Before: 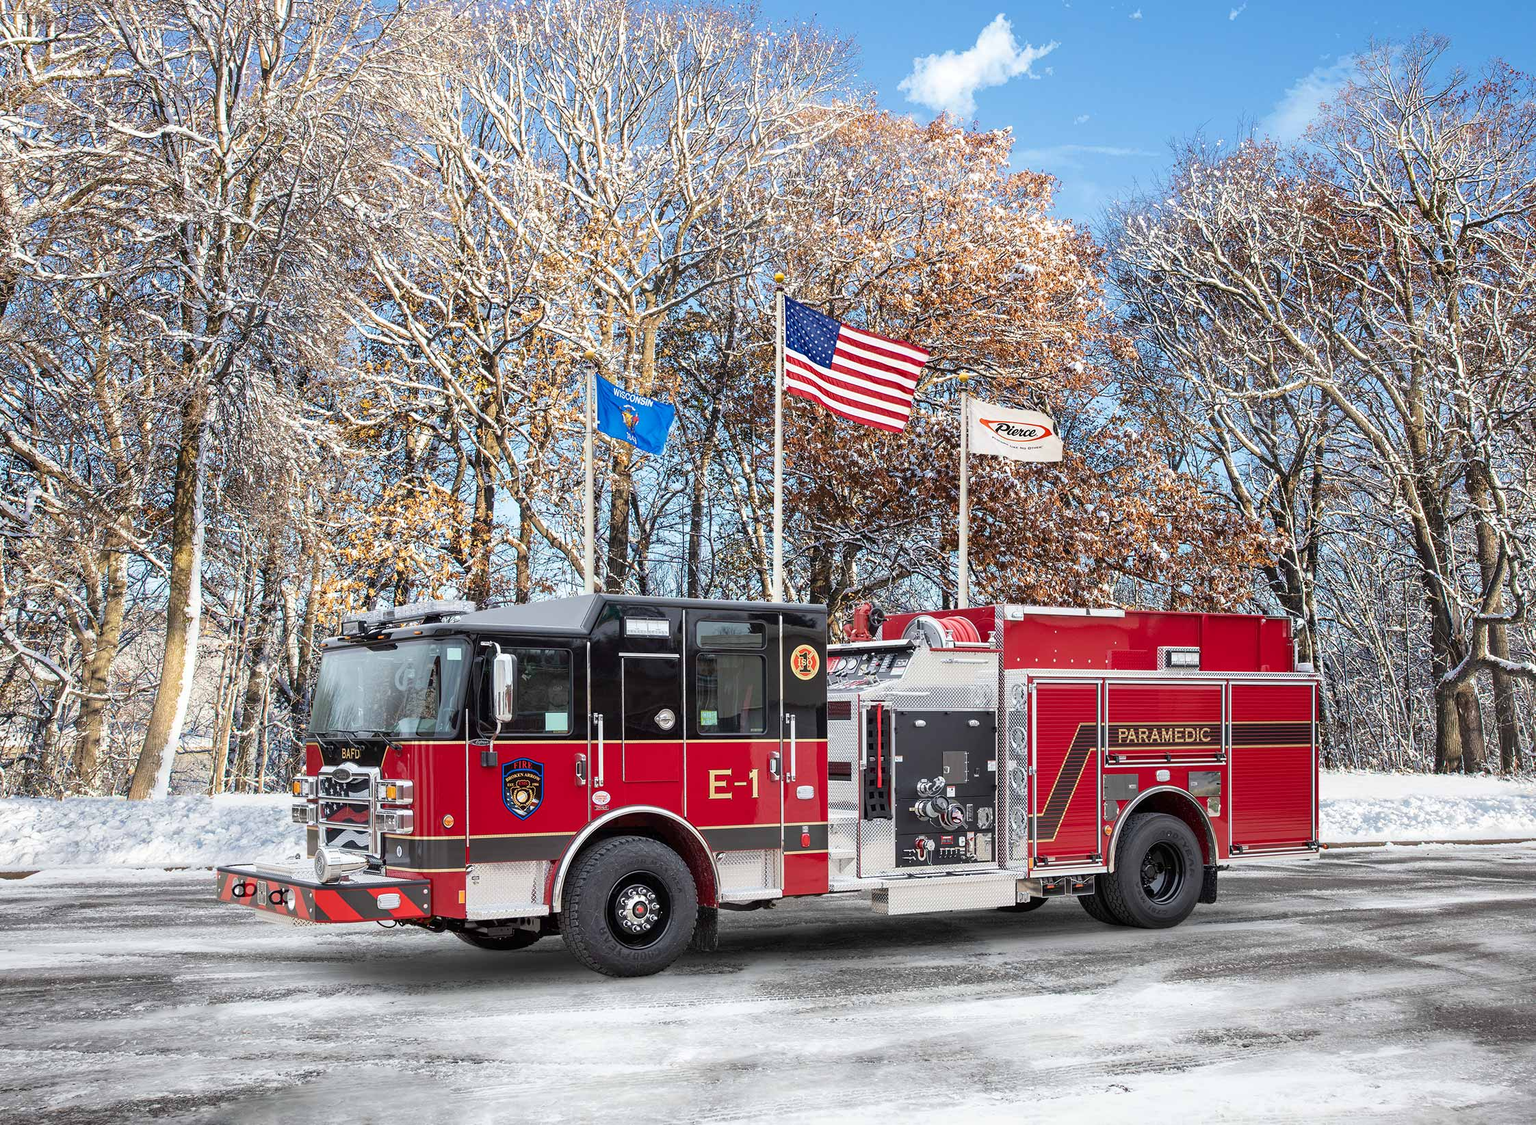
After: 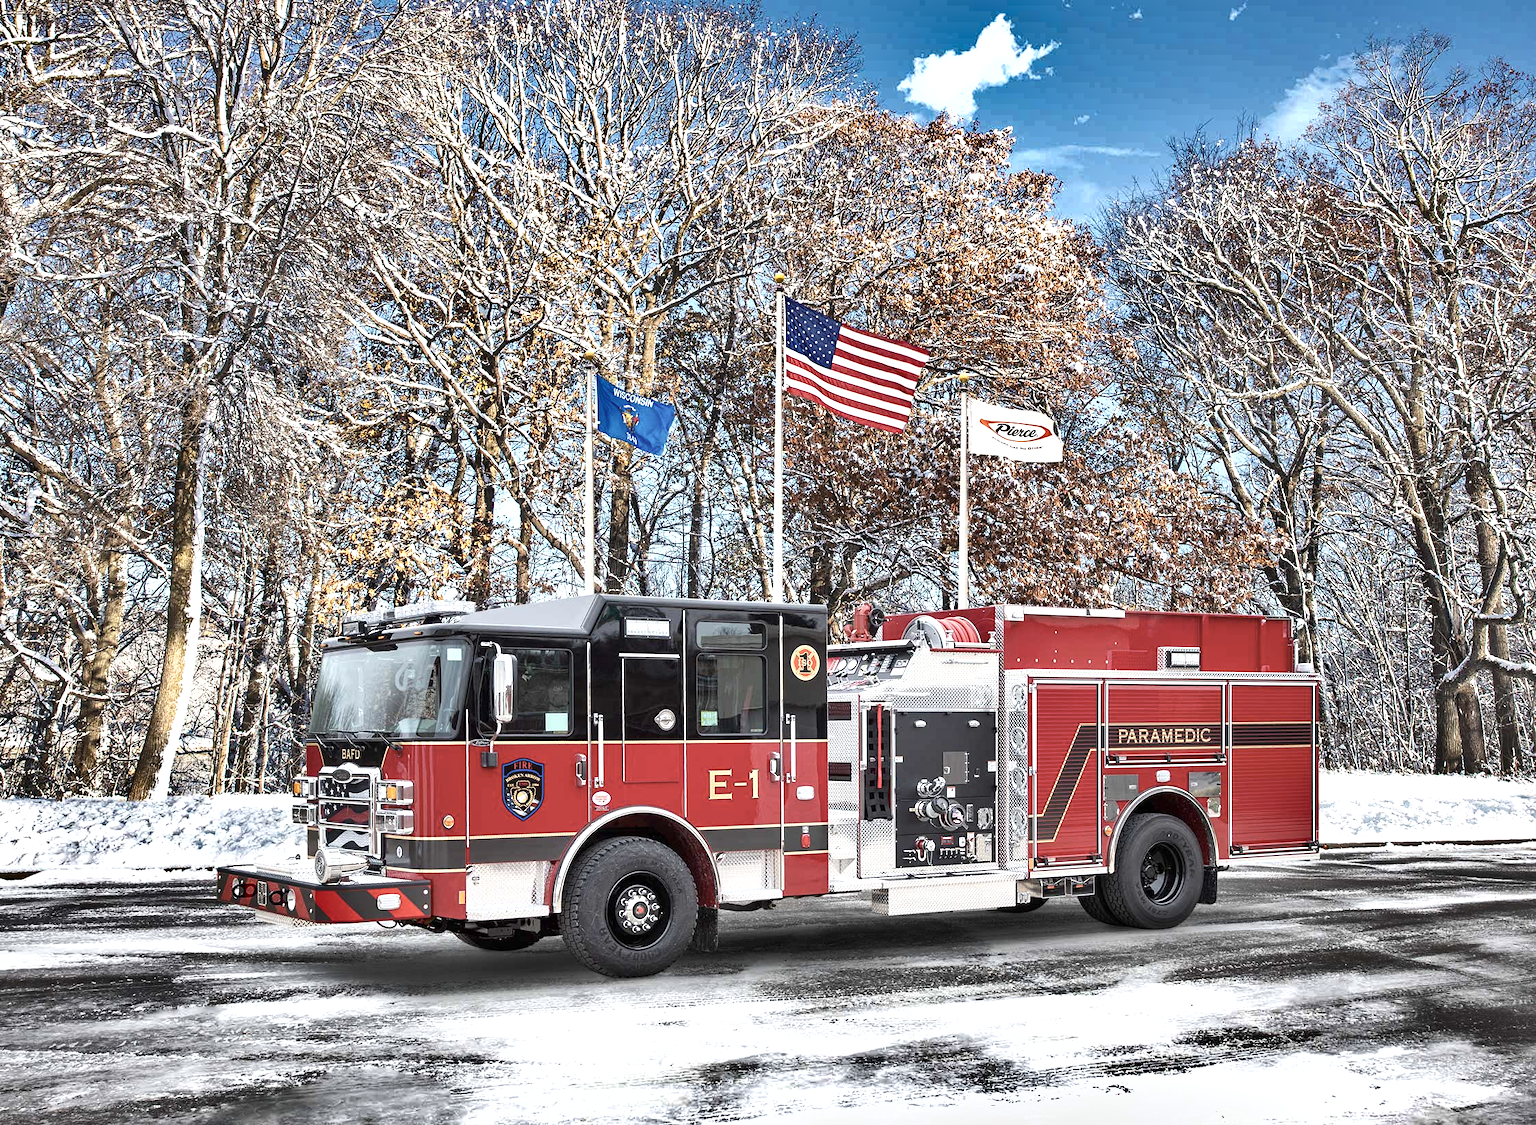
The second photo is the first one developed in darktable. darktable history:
shadows and highlights: shadows 20.79, highlights -81.83, soften with gaussian
exposure: exposure 0.568 EV, compensate highlight preservation false
contrast brightness saturation: contrast 0.097, saturation -0.29
sharpen: radius 5.291, amount 0.309, threshold 26.82
